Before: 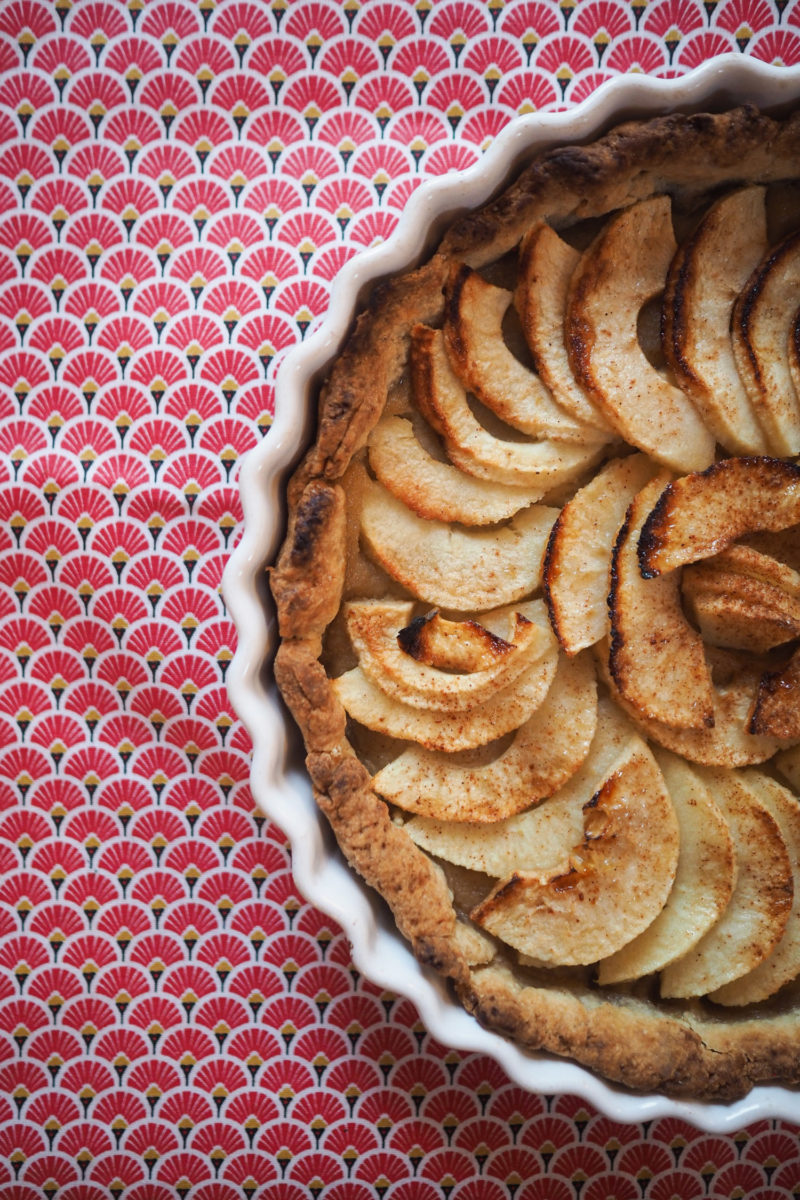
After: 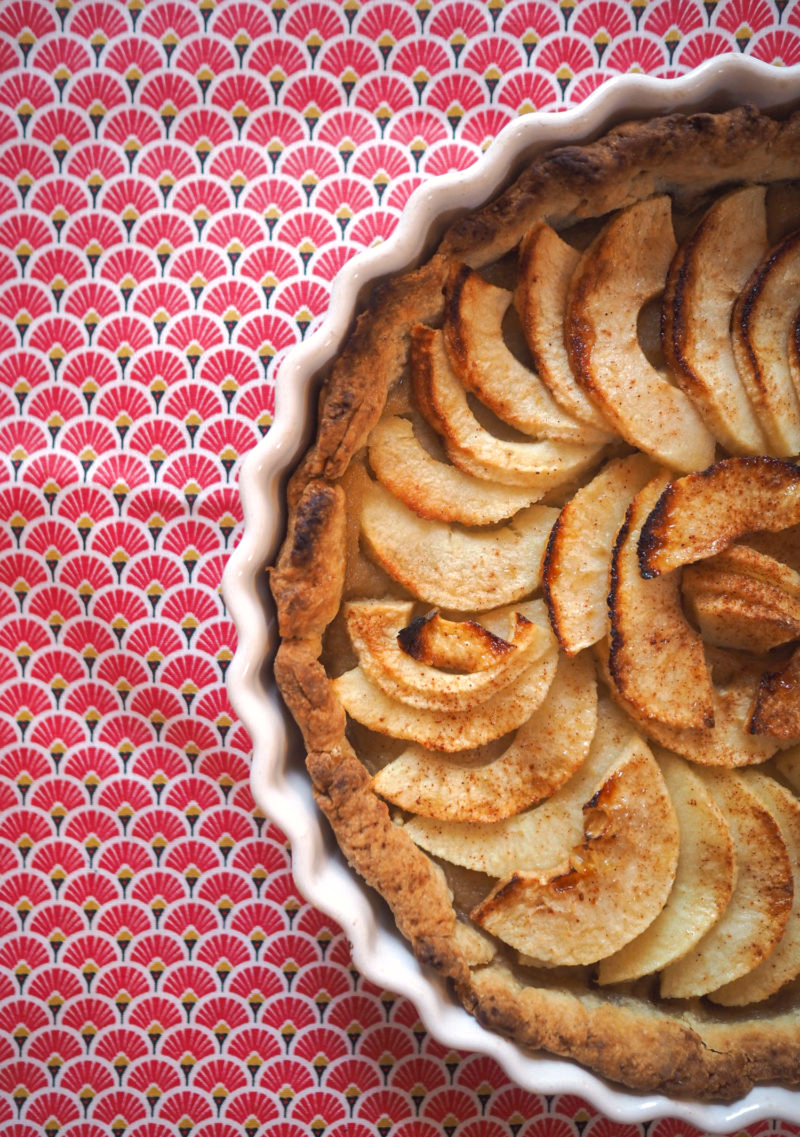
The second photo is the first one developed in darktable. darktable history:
exposure: exposure 0.296 EV, compensate exposure bias true, compensate highlight preservation false
color correction: highlights a* 3.83, highlights b* 5.09
shadows and highlights: highlights color adjustment 53.68%
crop and rotate: top 0.004%, bottom 5.226%
